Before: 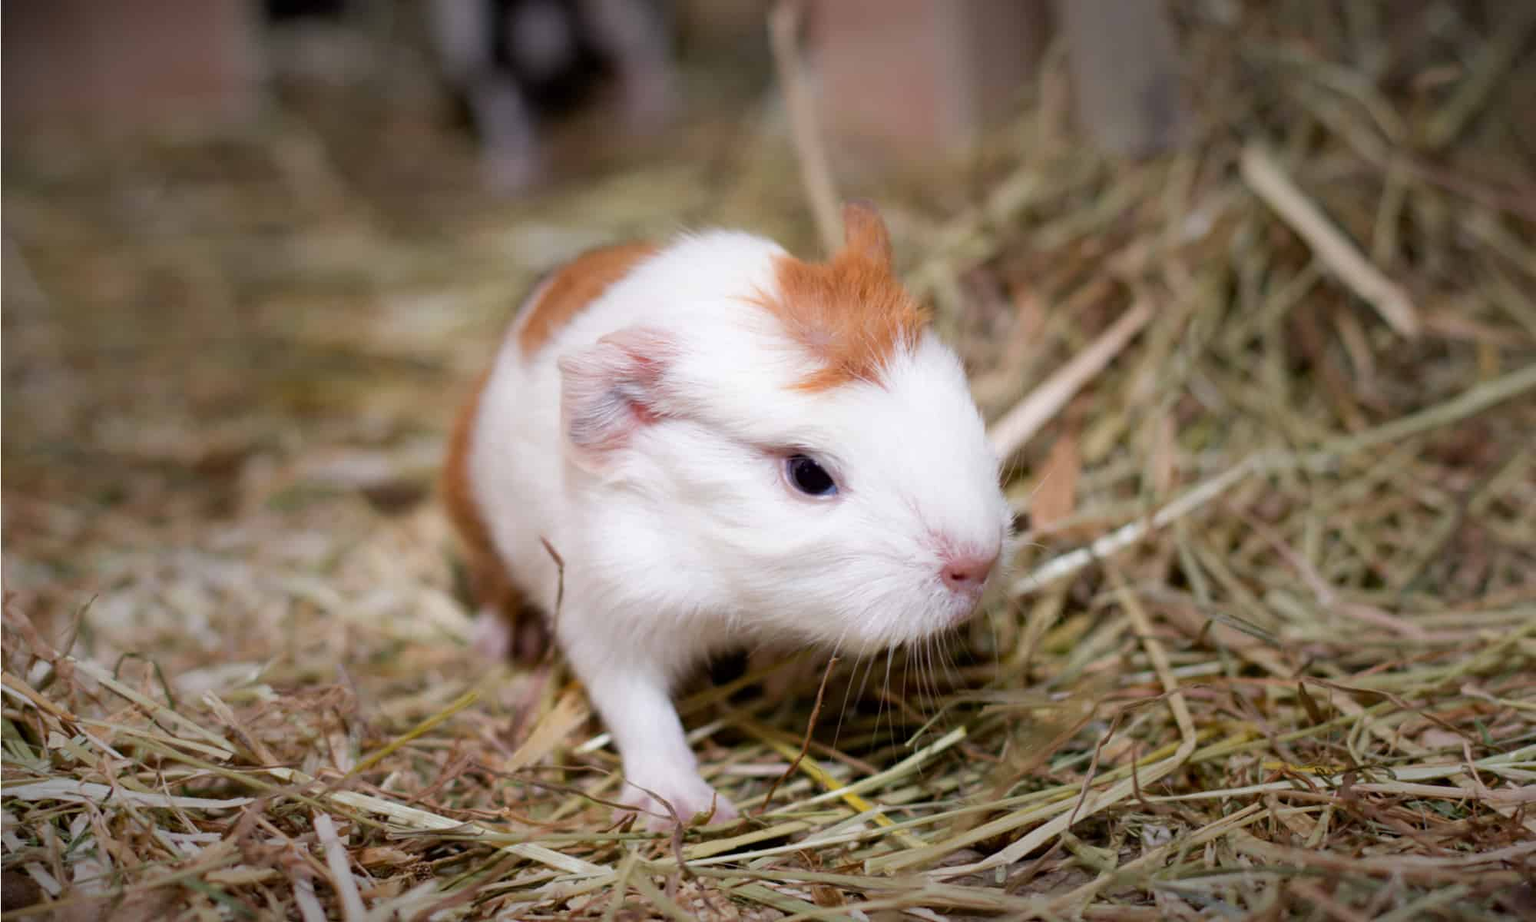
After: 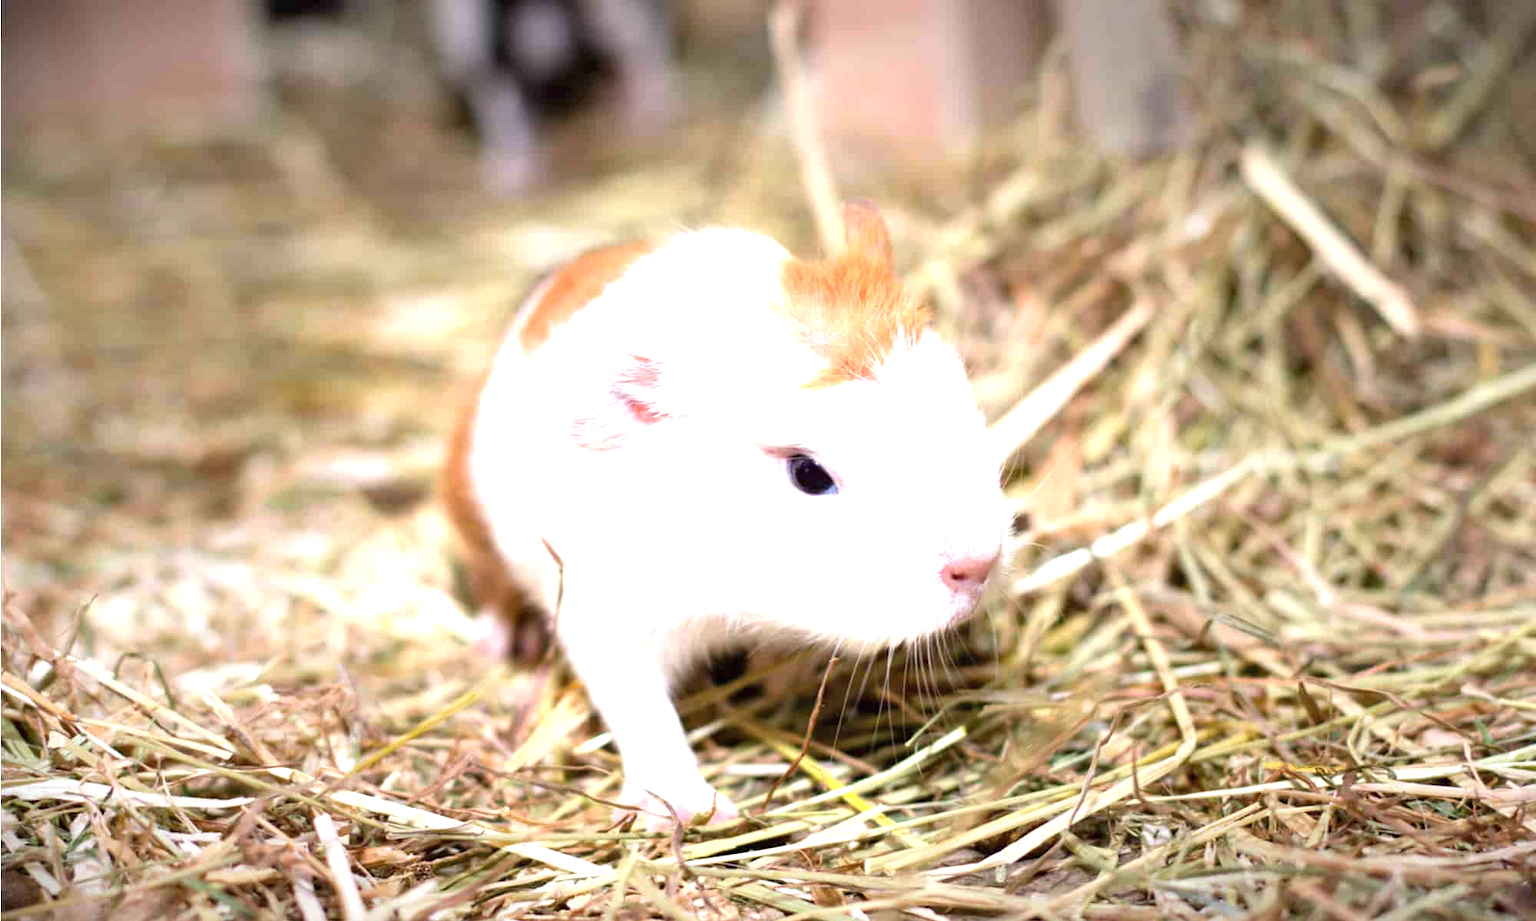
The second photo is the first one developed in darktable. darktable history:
exposure: black level correction 0, exposure 1.625 EV, compensate highlight preservation false
contrast brightness saturation: saturation -0.063
